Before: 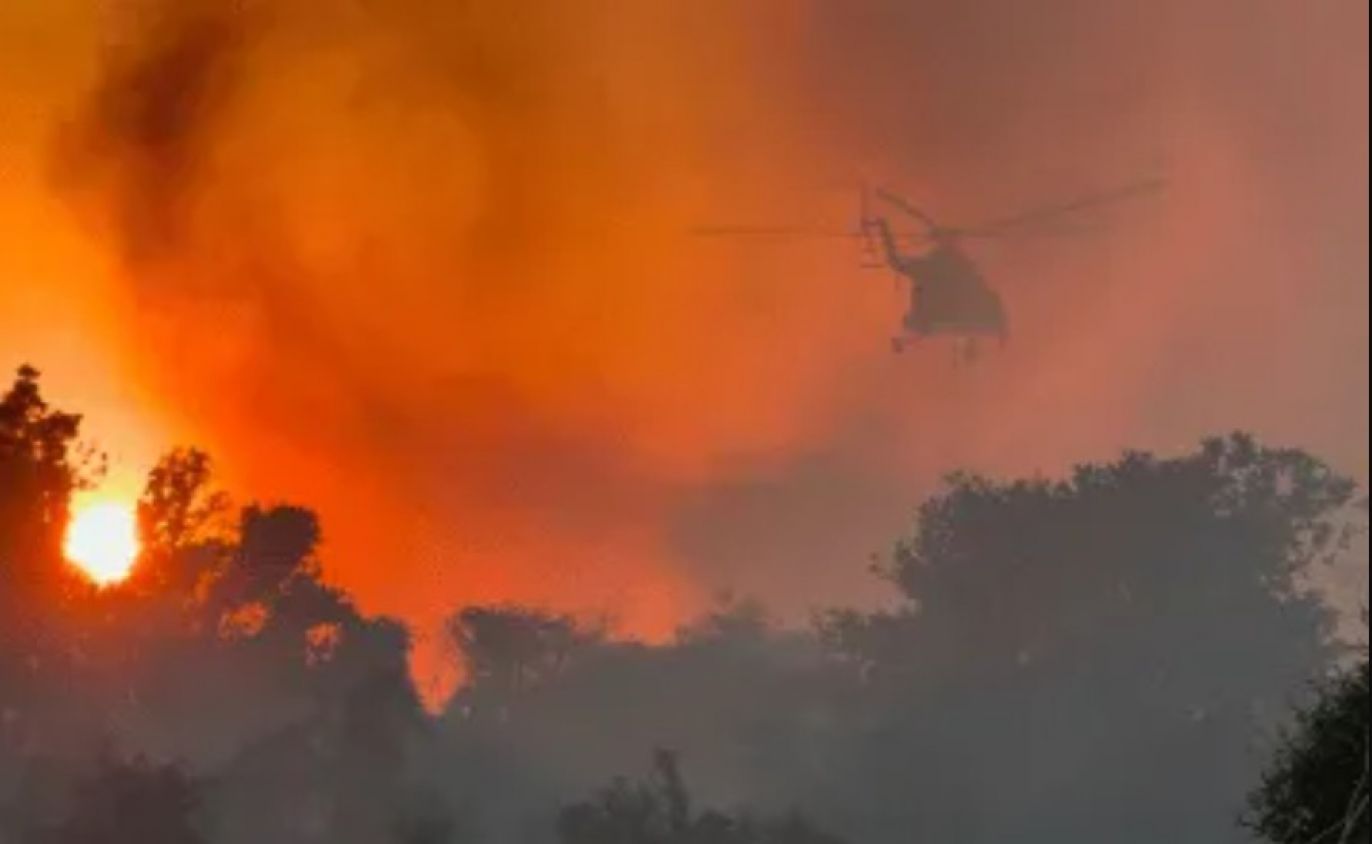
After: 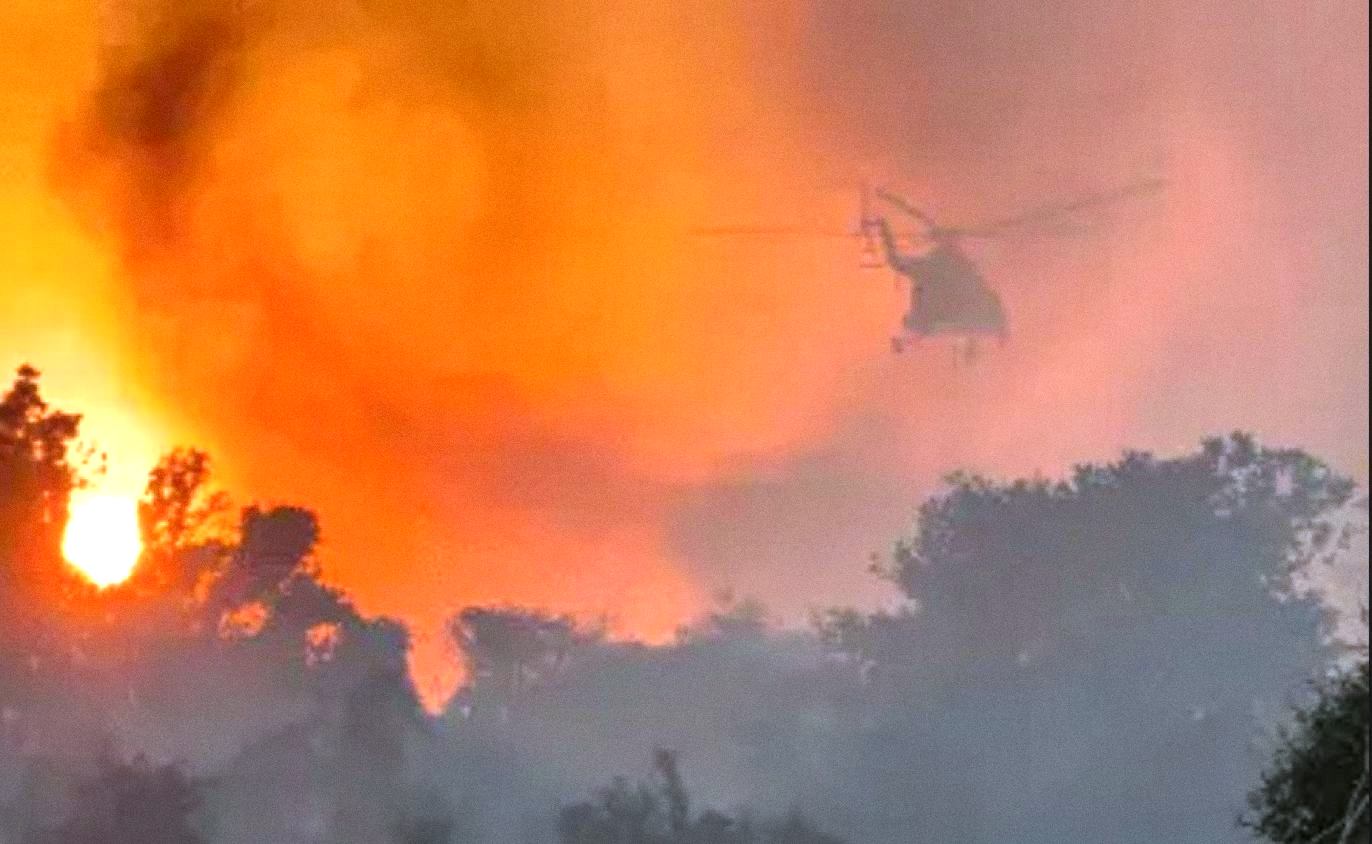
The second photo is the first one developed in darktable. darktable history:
local contrast: on, module defaults
base curve: preserve colors none
white balance: red 0.926, green 1.003, blue 1.133
exposure: black level correction 0, exposure 1.2 EV, compensate exposure bias true, compensate highlight preservation false
grain: coarseness 7.08 ISO, strength 21.67%, mid-tones bias 59.58%
